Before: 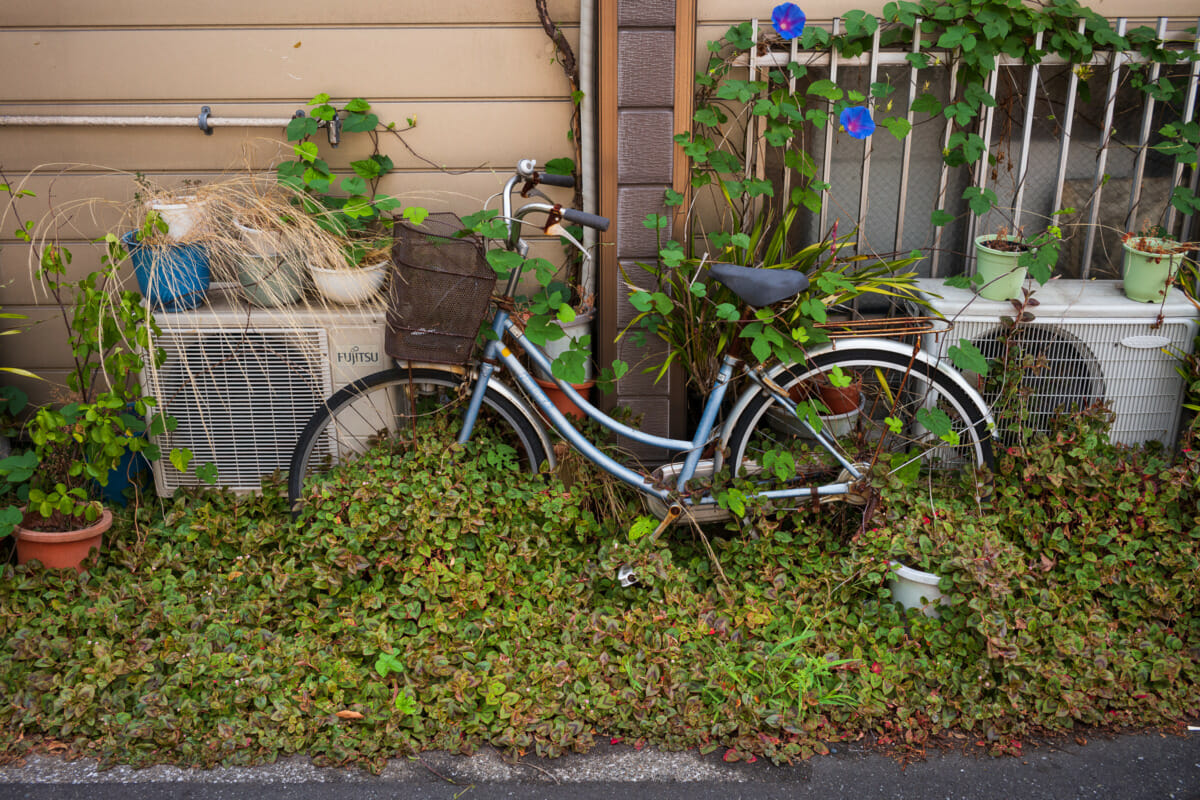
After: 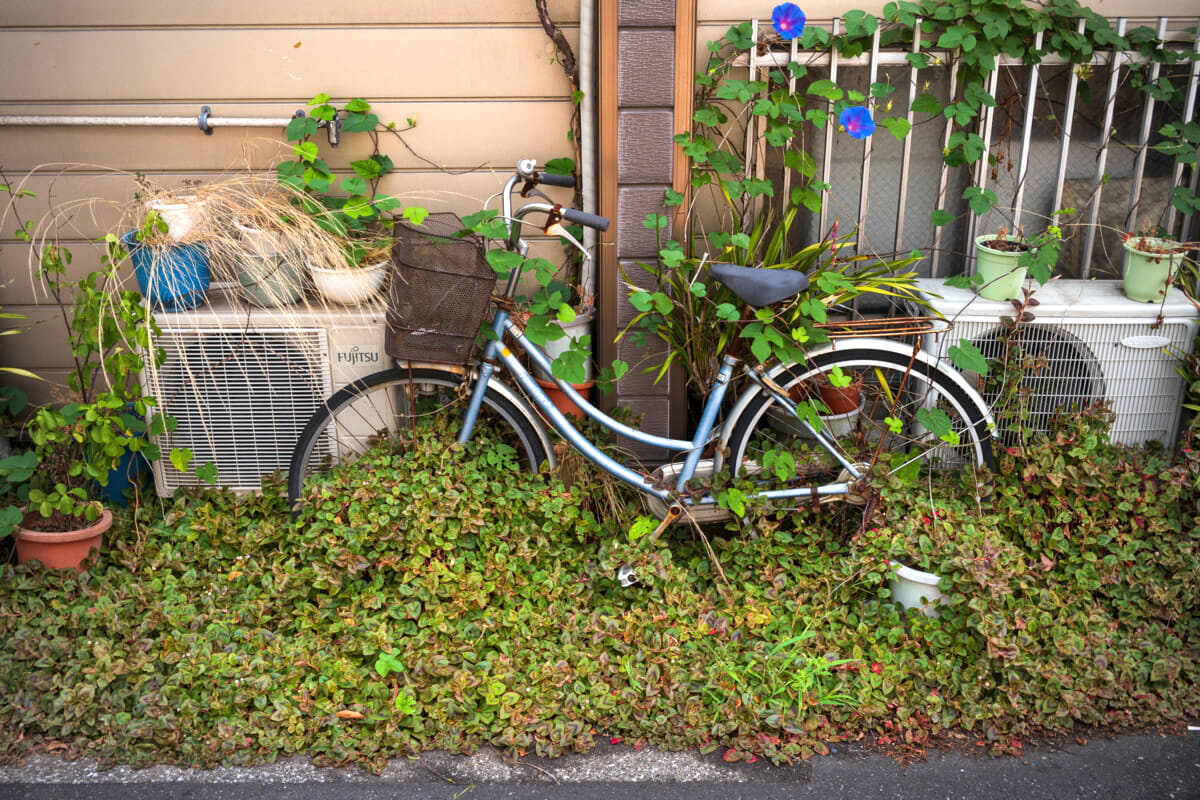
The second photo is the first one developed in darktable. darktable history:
exposure: exposure 0.6 EV, compensate highlight preservation false
vignetting: fall-off radius 61.1%
